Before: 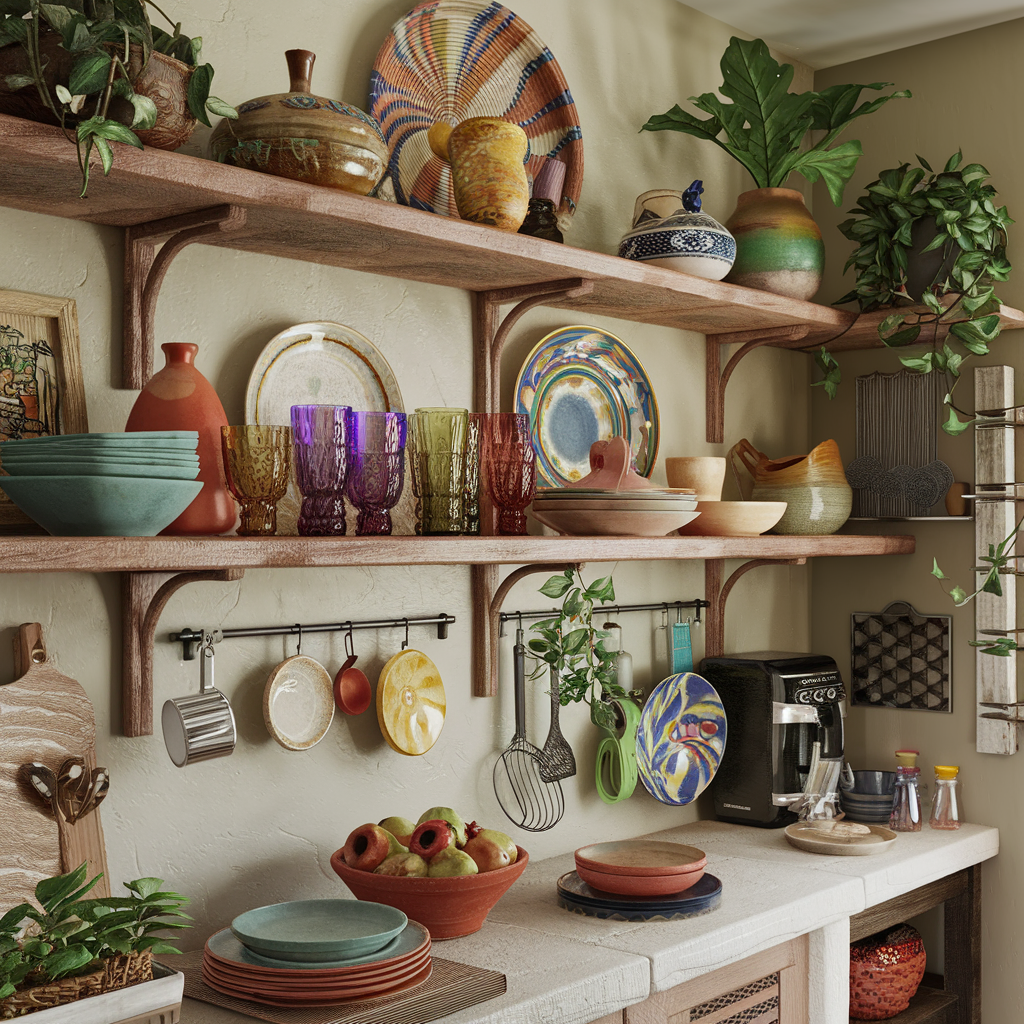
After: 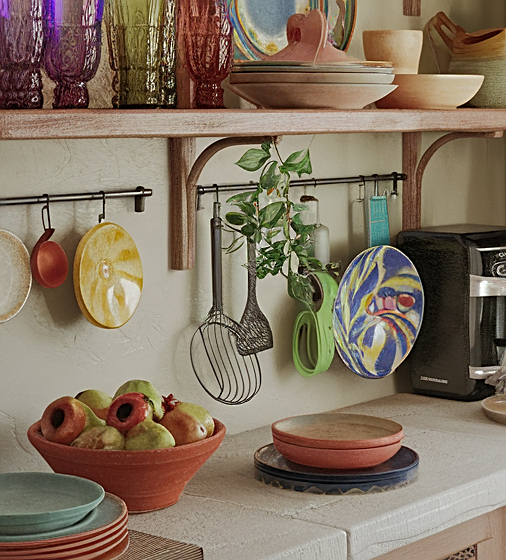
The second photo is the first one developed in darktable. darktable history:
crop: left 29.672%, top 41.786%, right 20.851%, bottom 3.487%
shadows and highlights: shadows 40, highlights -60
sharpen: radius 2.167, amount 0.381, threshold 0
